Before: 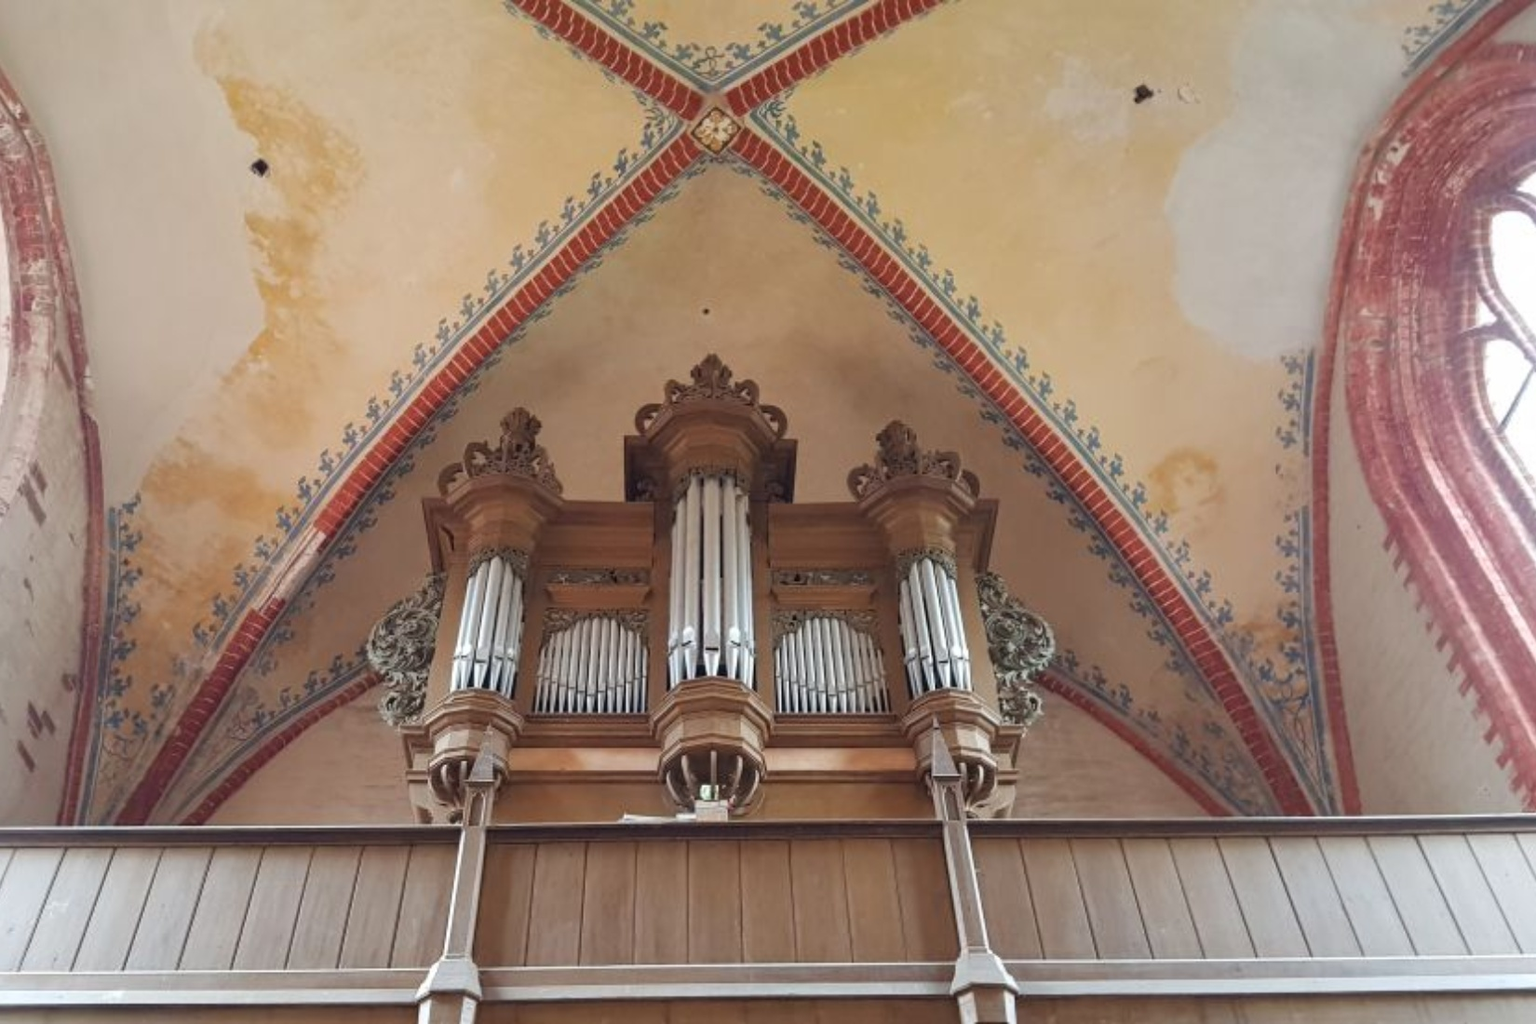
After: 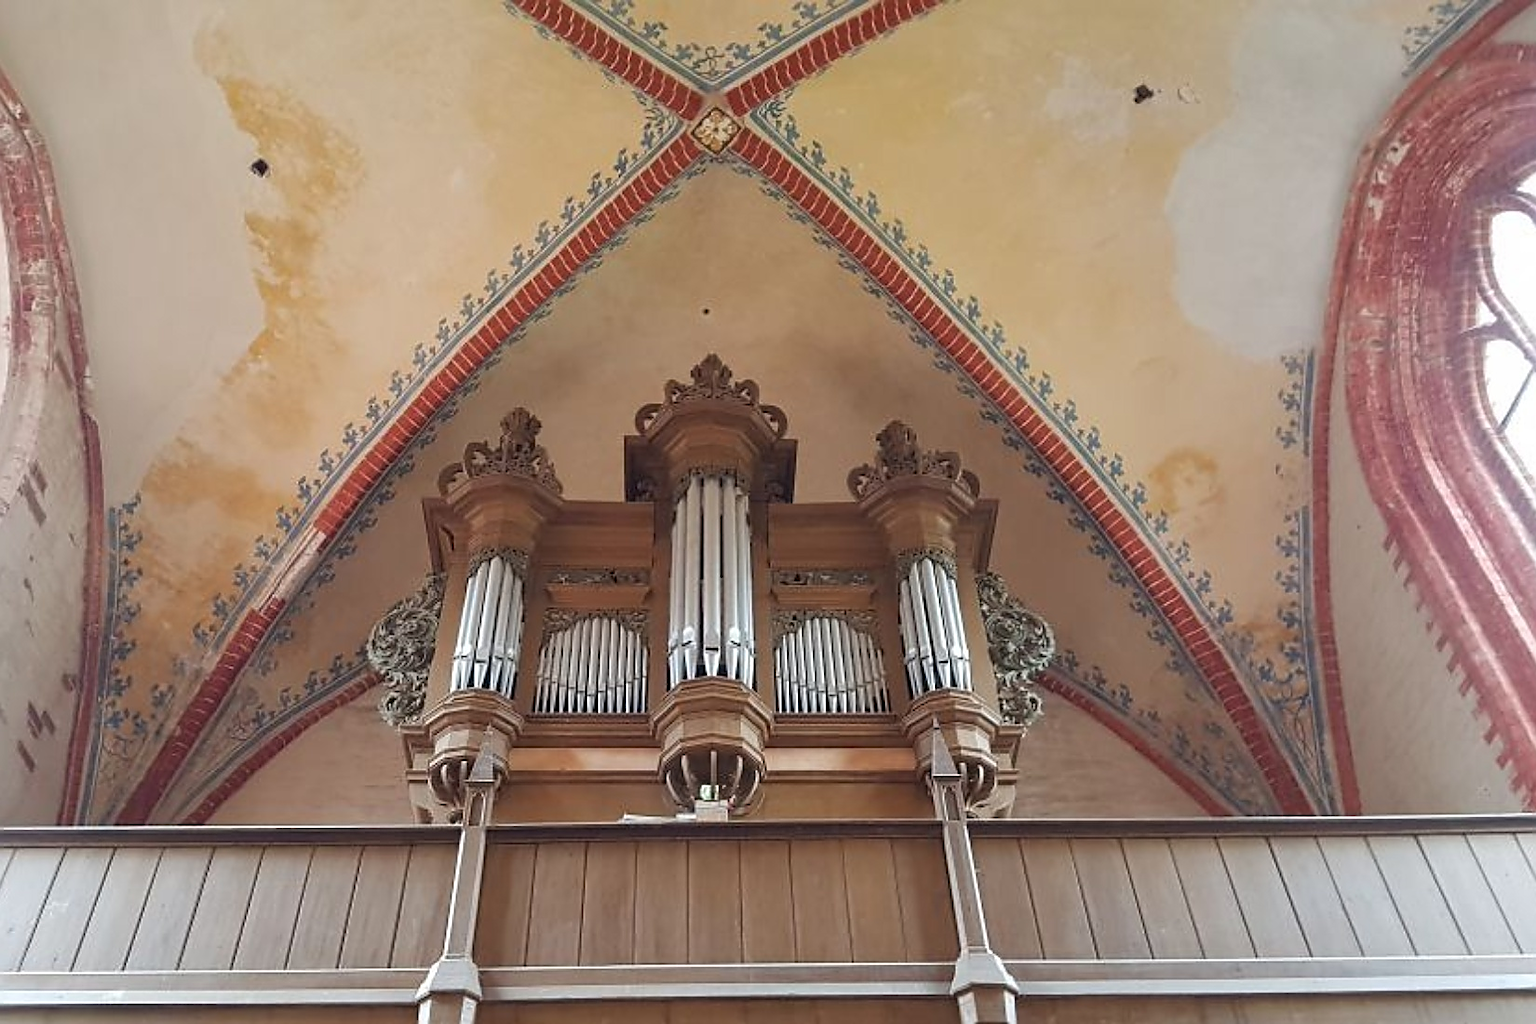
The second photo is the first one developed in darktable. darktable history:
shadows and highlights: shadows 25.84, highlights -23.98
sharpen: radius 1.36, amount 1.254, threshold 0.711
exposure: compensate highlight preservation false
